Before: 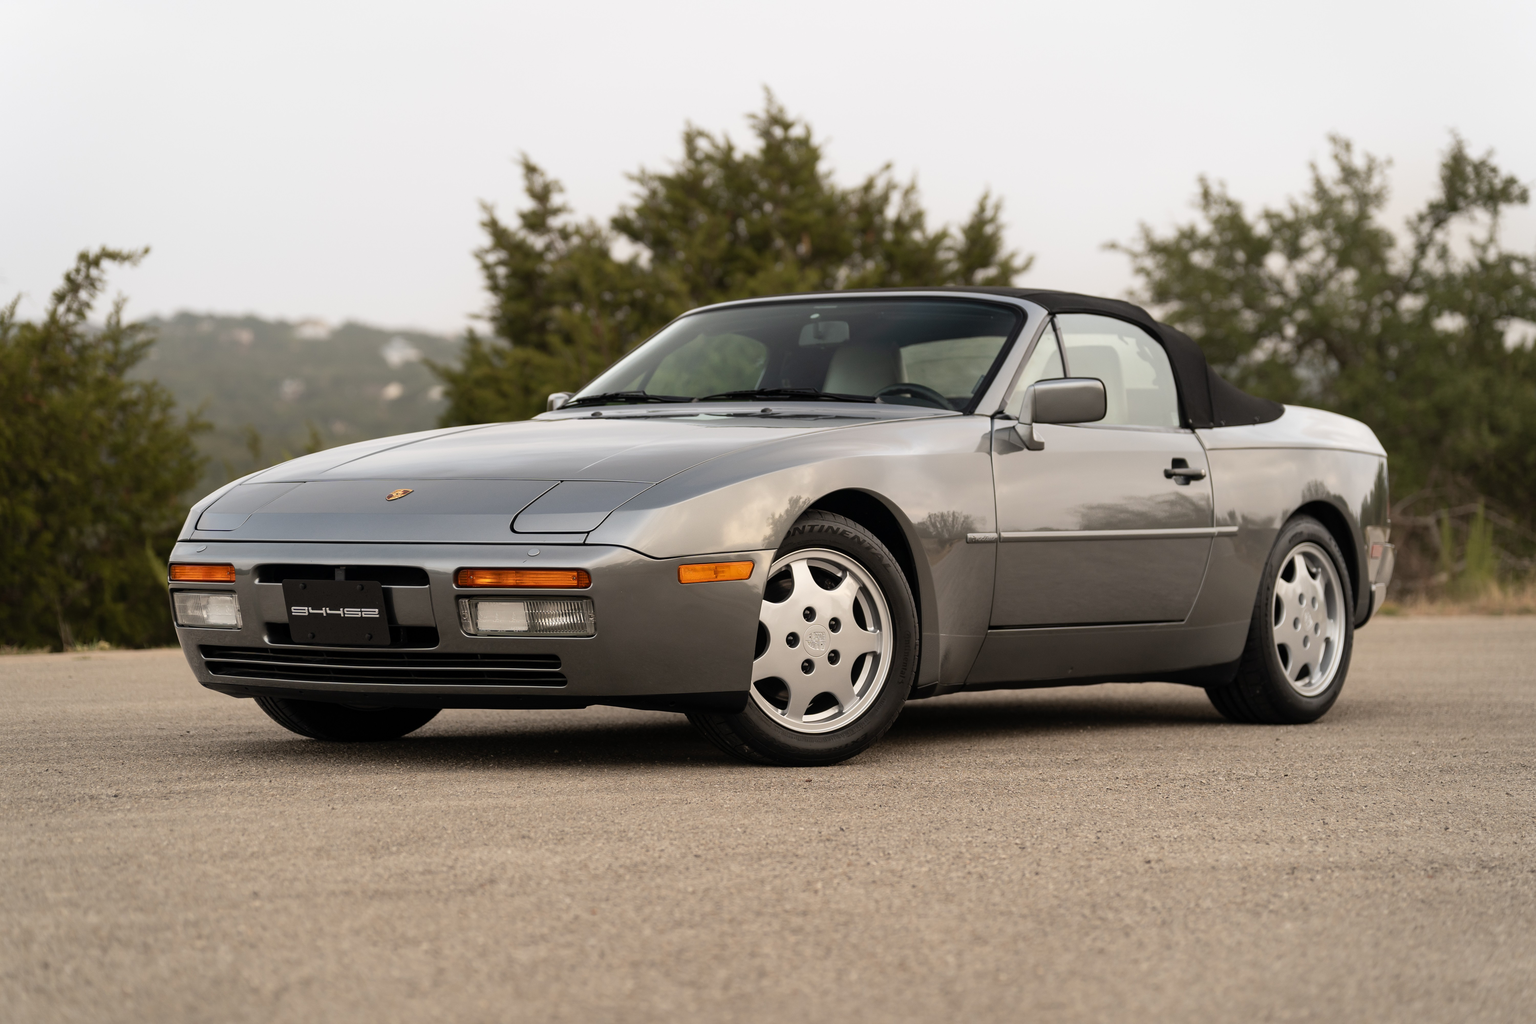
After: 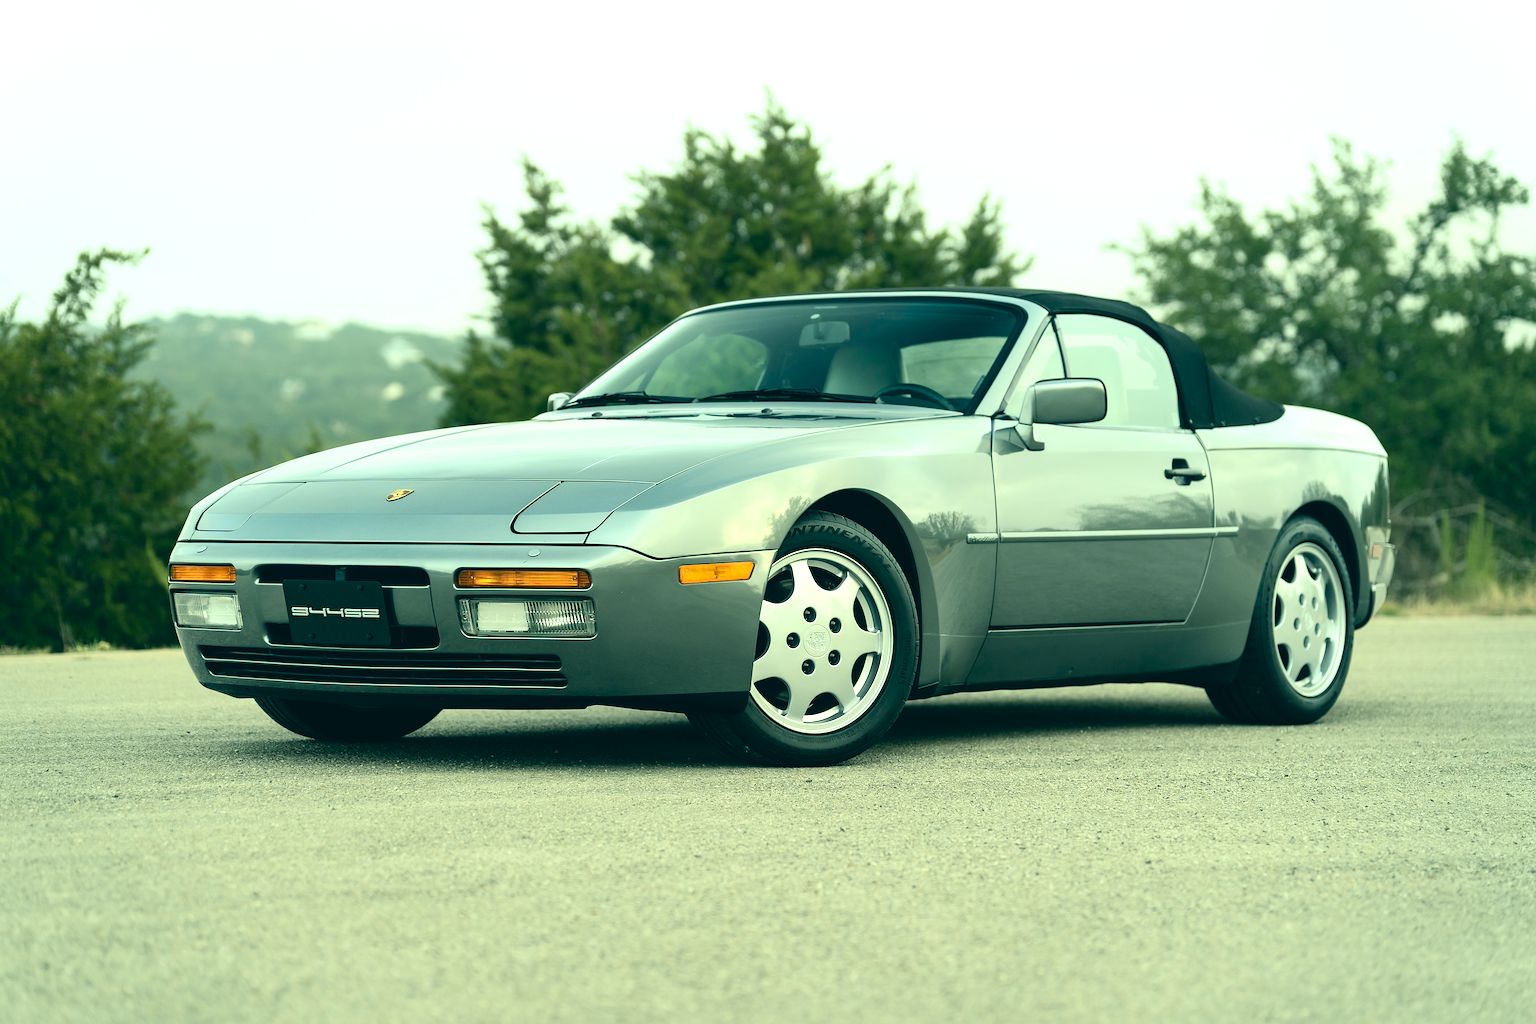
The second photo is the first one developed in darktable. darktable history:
tone equalizer: -8 EV -0.731 EV, -7 EV -0.683 EV, -6 EV -0.618 EV, -5 EV -0.388 EV, -3 EV 0.392 EV, -2 EV 0.6 EV, -1 EV 0.68 EV, +0 EV 0.759 EV, smoothing diameter 24.89%, edges refinement/feathering 6.39, preserve details guided filter
sharpen: on, module defaults
tone curve: curves: ch0 [(0.016, 0.023) (0.248, 0.252) (0.732, 0.797) (1, 1)], color space Lab, independent channels, preserve colors none
color correction: highlights a* -19.62, highlights b* 9.8, shadows a* -20.68, shadows b* -10.1
